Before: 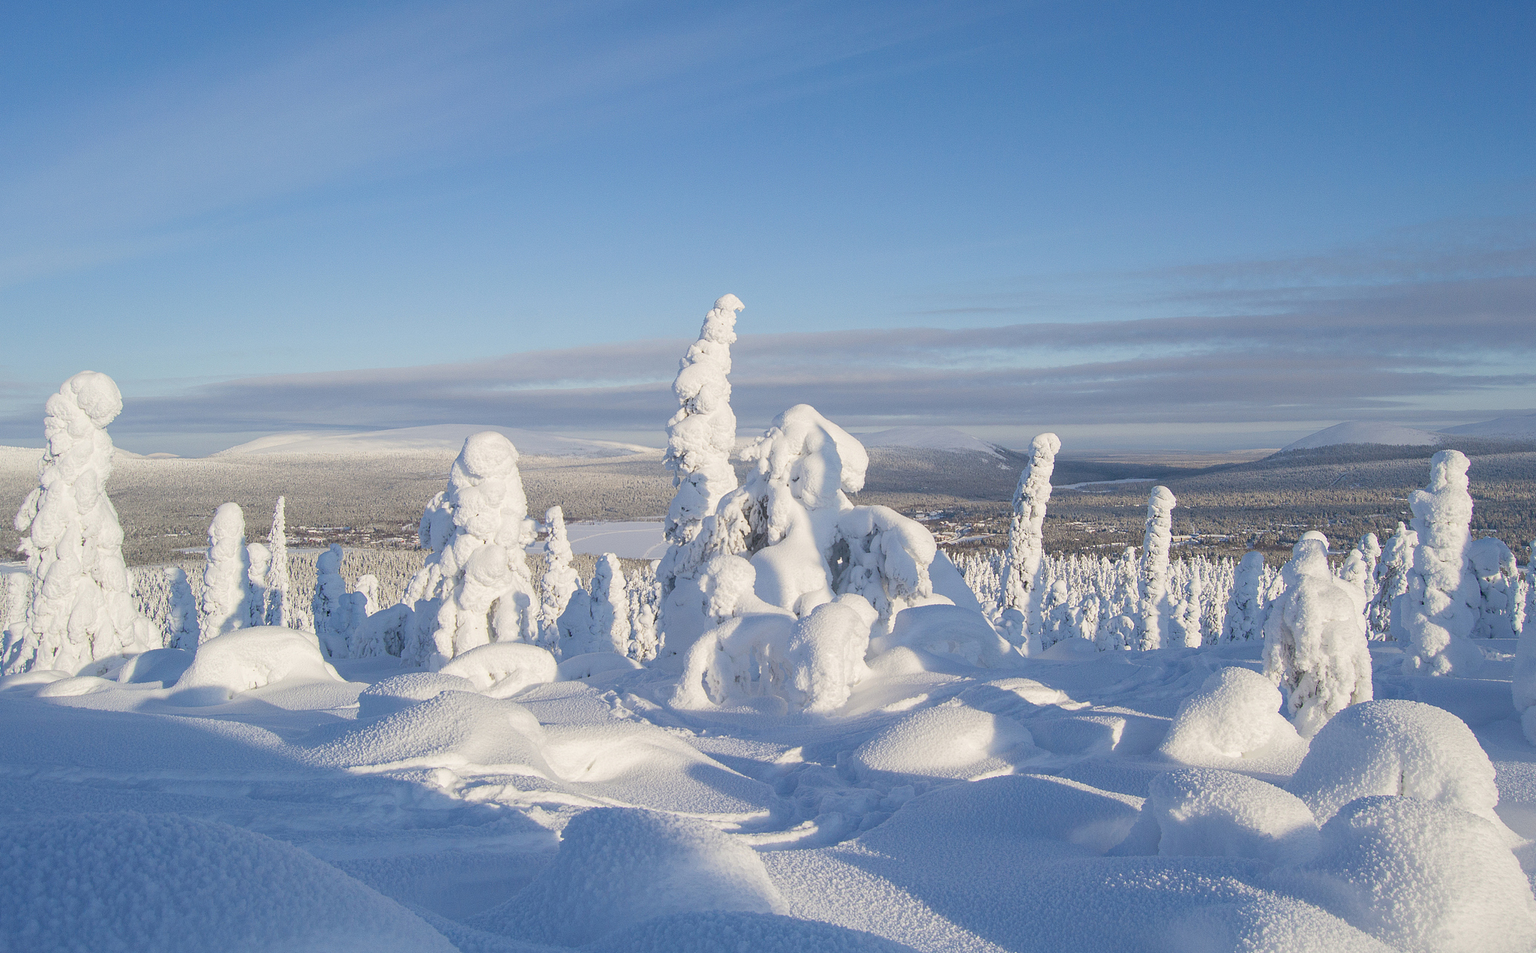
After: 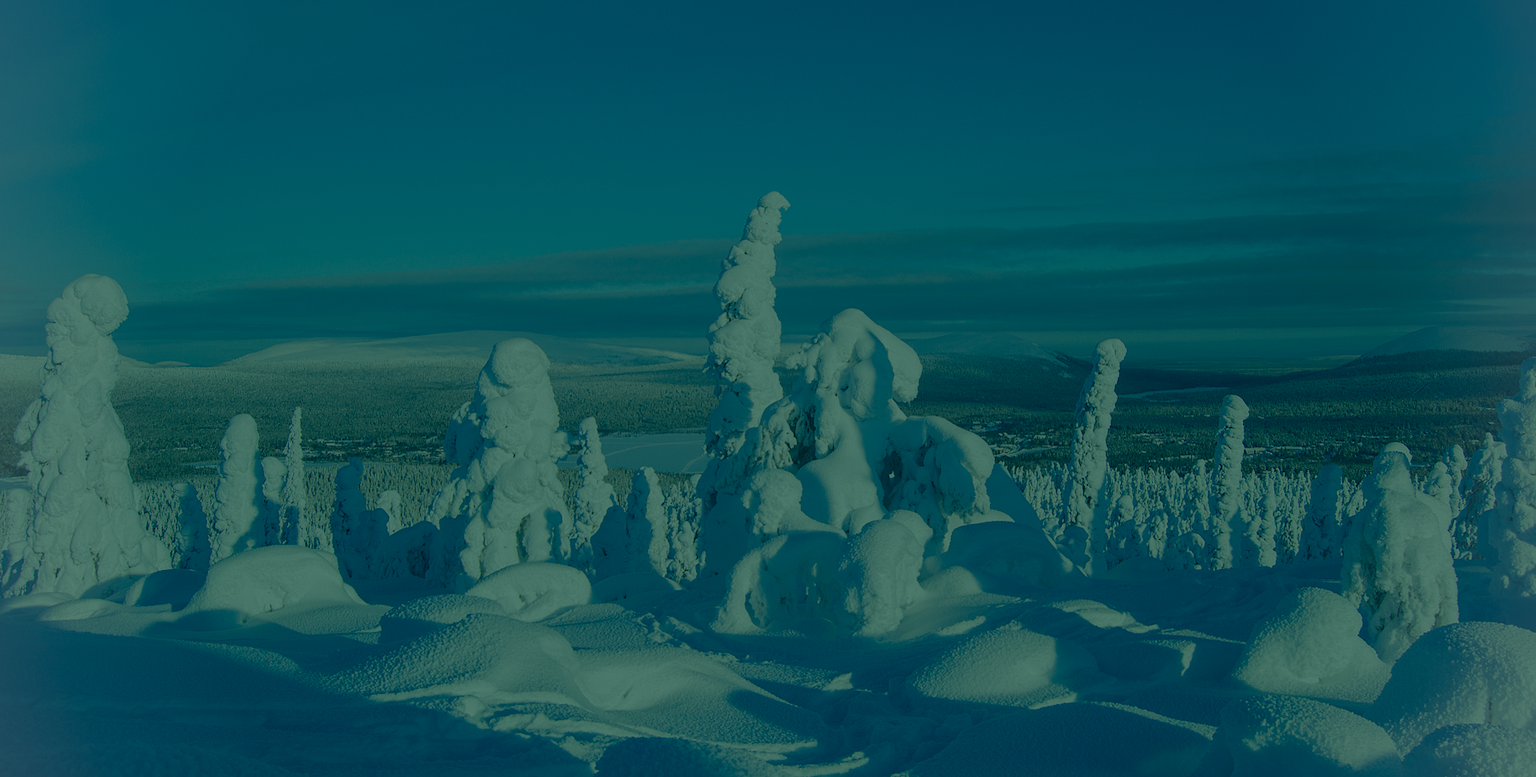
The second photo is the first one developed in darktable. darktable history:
exposure: exposure -2.4 EV, compensate exposure bias true, compensate highlight preservation false
color correction: highlights a* -19.49, highlights b* 9.8, shadows a* -20.57, shadows b* -10.55
vignetting: fall-off radius 61.07%, brightness 0.069, saturation -0.001, center (0, 0.007)
crop and rotate: angle 0.075°, top 11.913%, right 5.745%, bottom 11.138%
